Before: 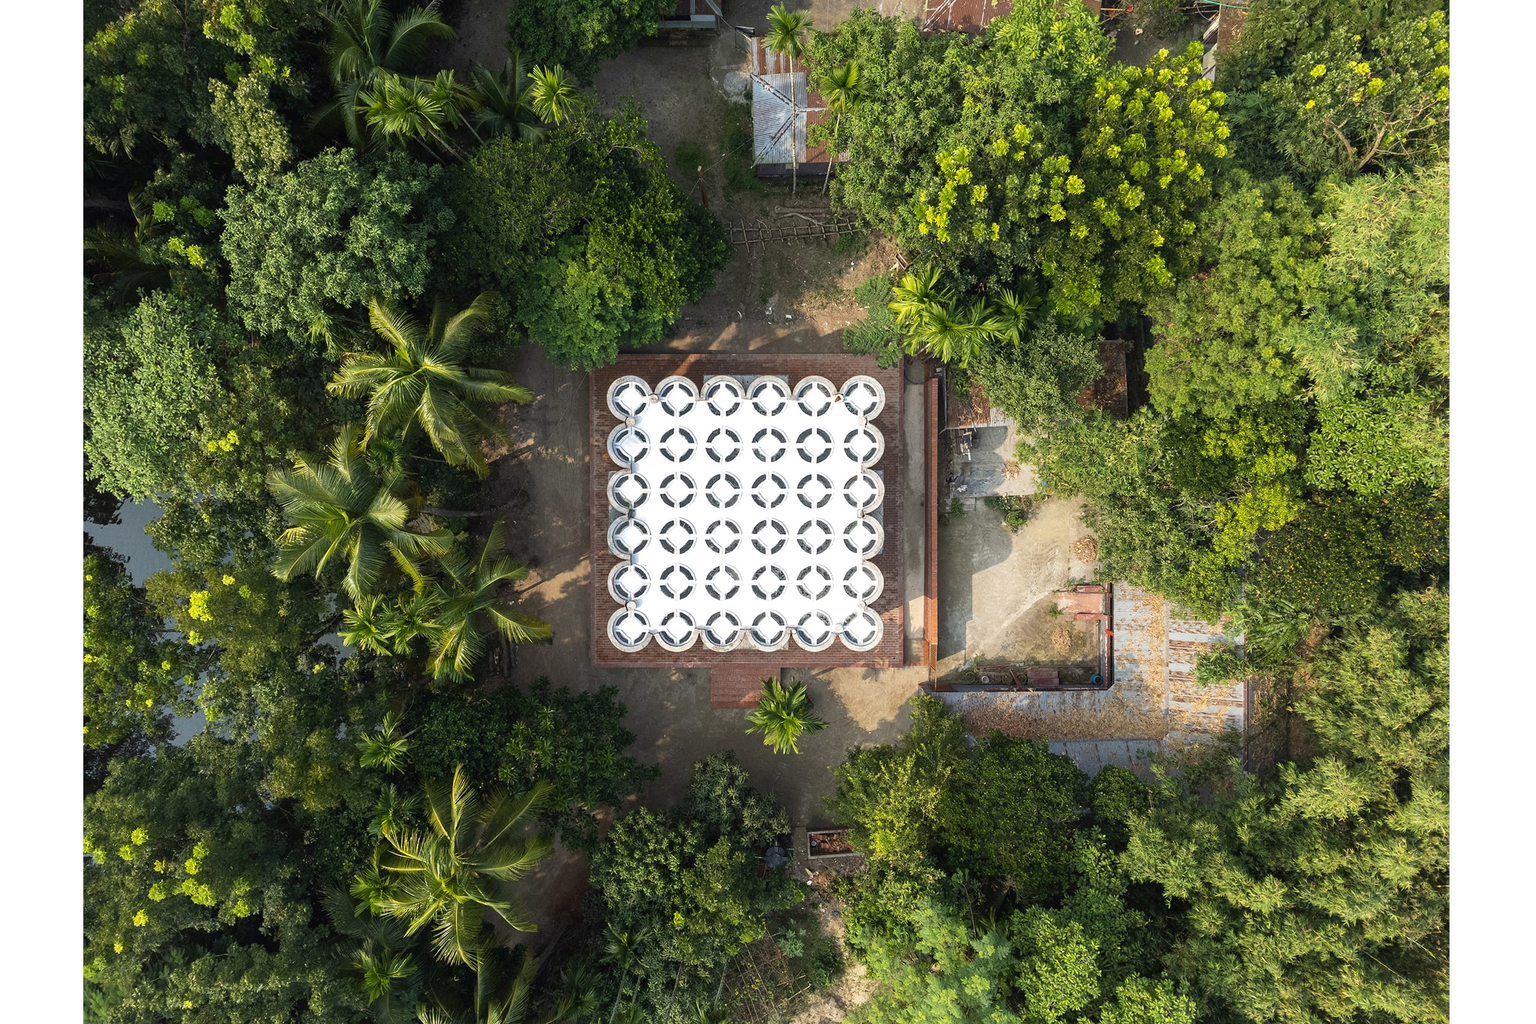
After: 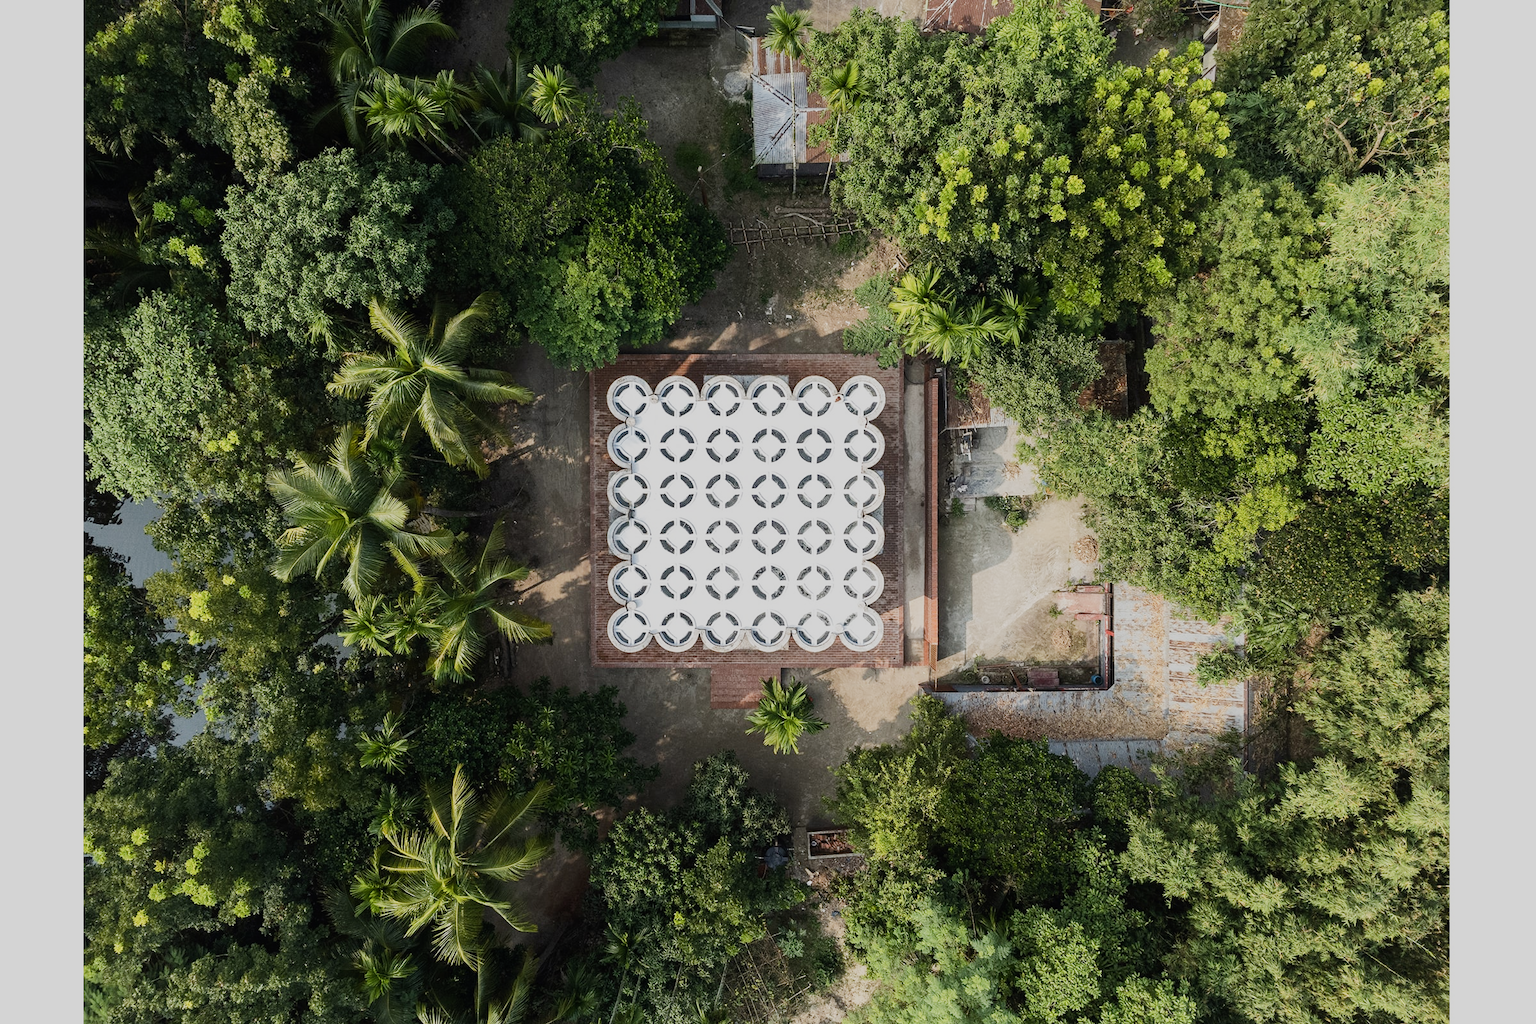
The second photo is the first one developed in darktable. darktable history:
sigmoid: contrast 1.05, skew -0.15
rotate and perspective: automatic cropping off
tone equalizer: -8 EV -0.75 EV, -7 EV -0.7 EV, -6 EV -0.6 EV, -5 EV -0.4 EV, -3 EV 0.4 EV, -2 EV 0.6 EV, -1 EV 0.7 EV, +0 EV 0.75 EV, edges refinement/feathering 500, mask exposure compensation -1.57 EV, preserve details no
